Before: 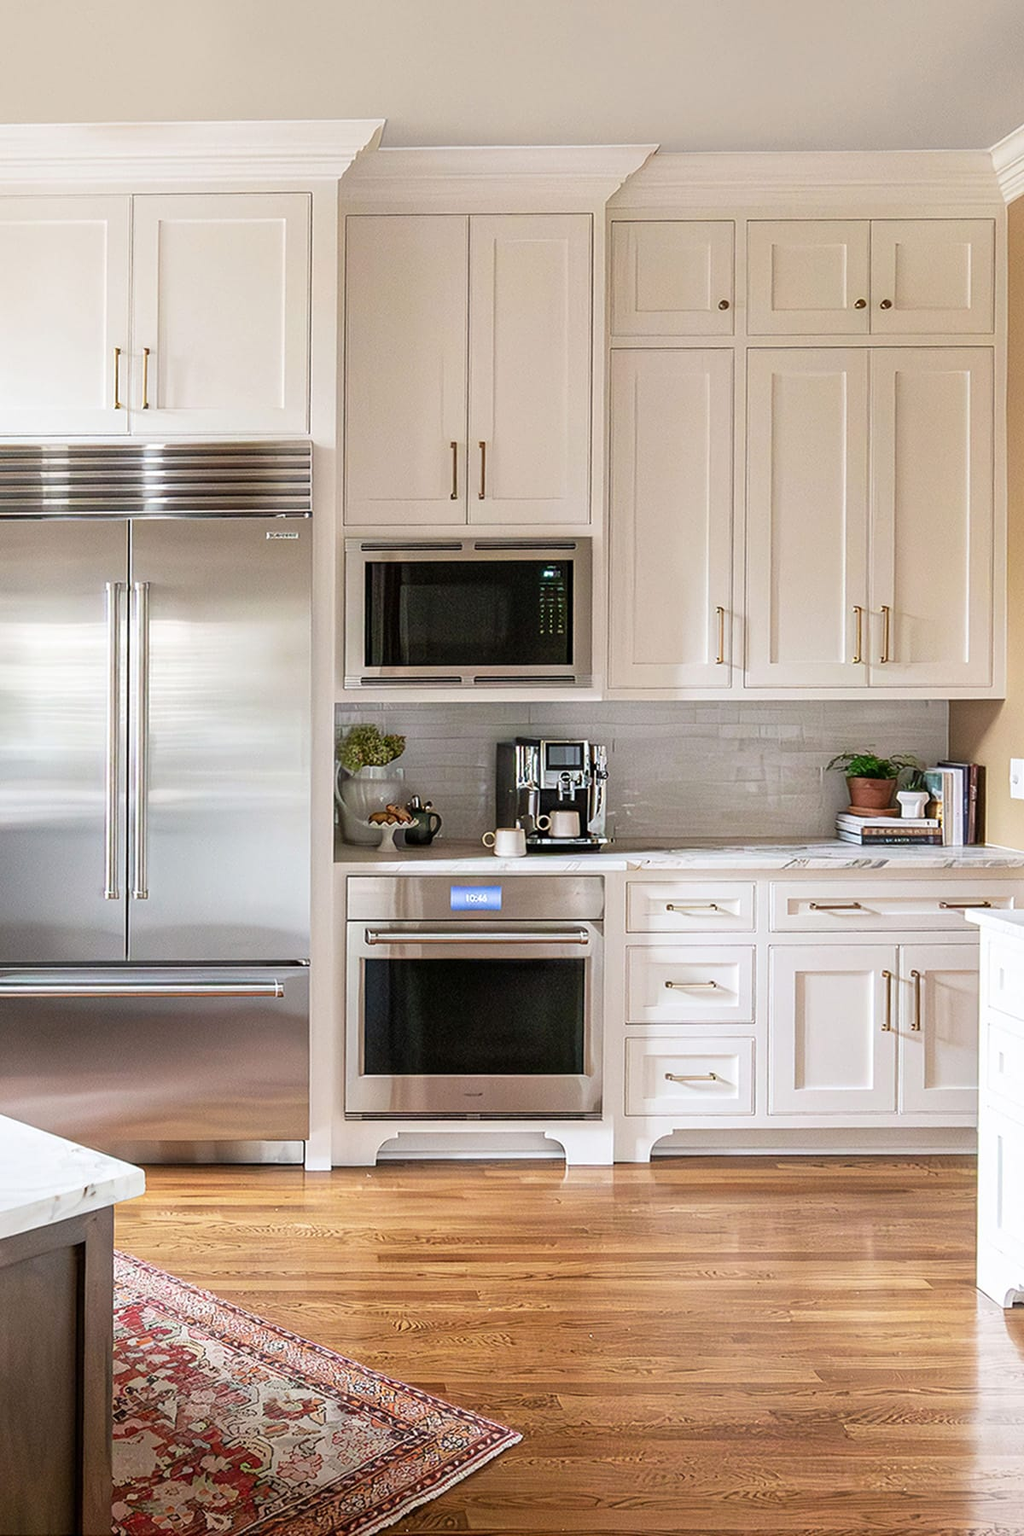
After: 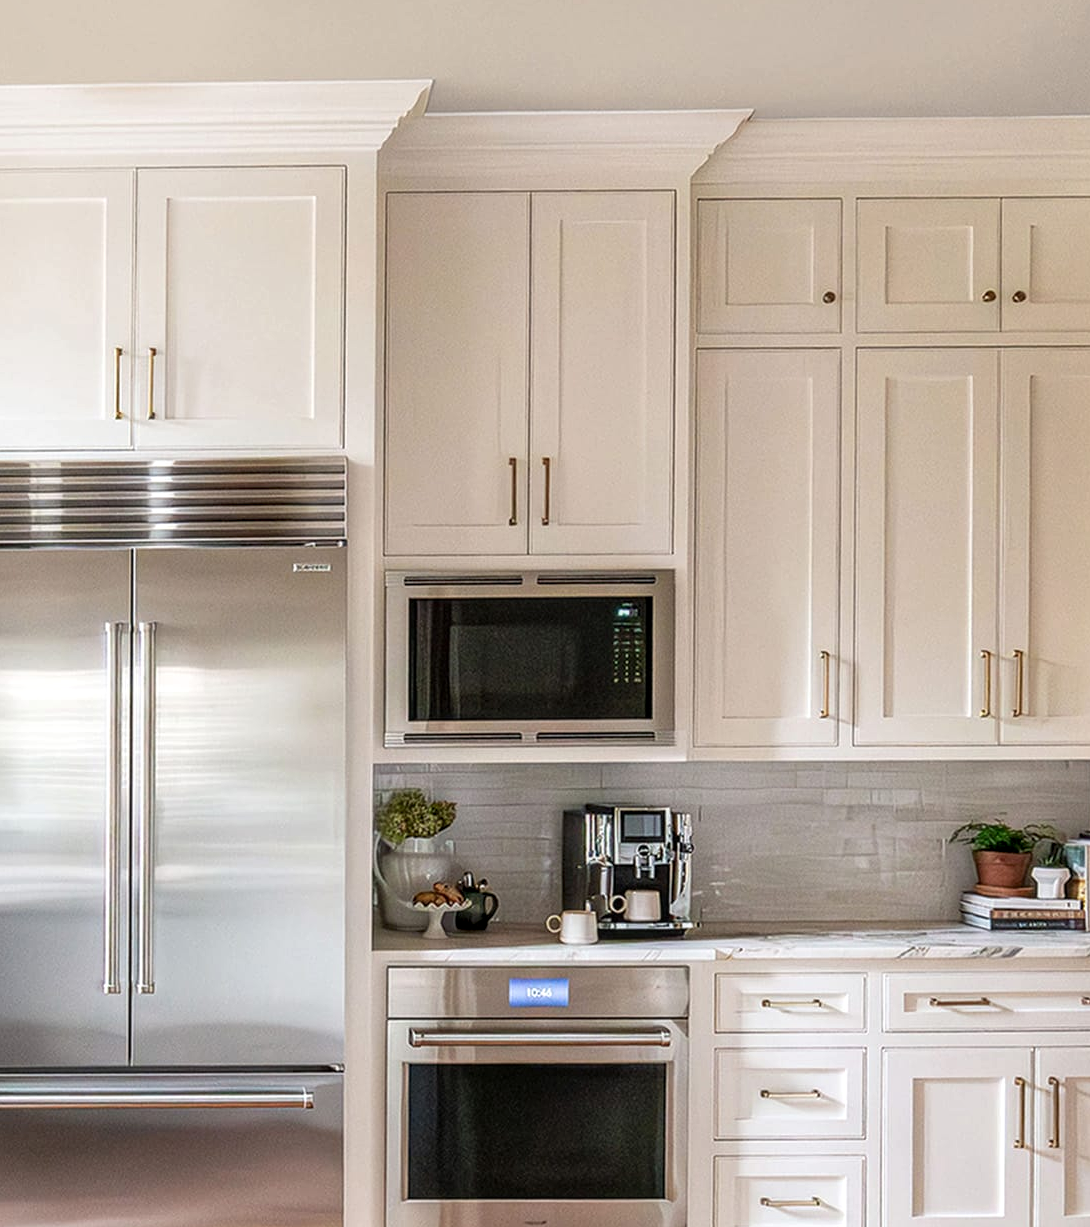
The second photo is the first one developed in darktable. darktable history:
local contrast: on, module defaults
crop: left 1.611%, top 3.355%, right 7.547%, bottom 28.451%
